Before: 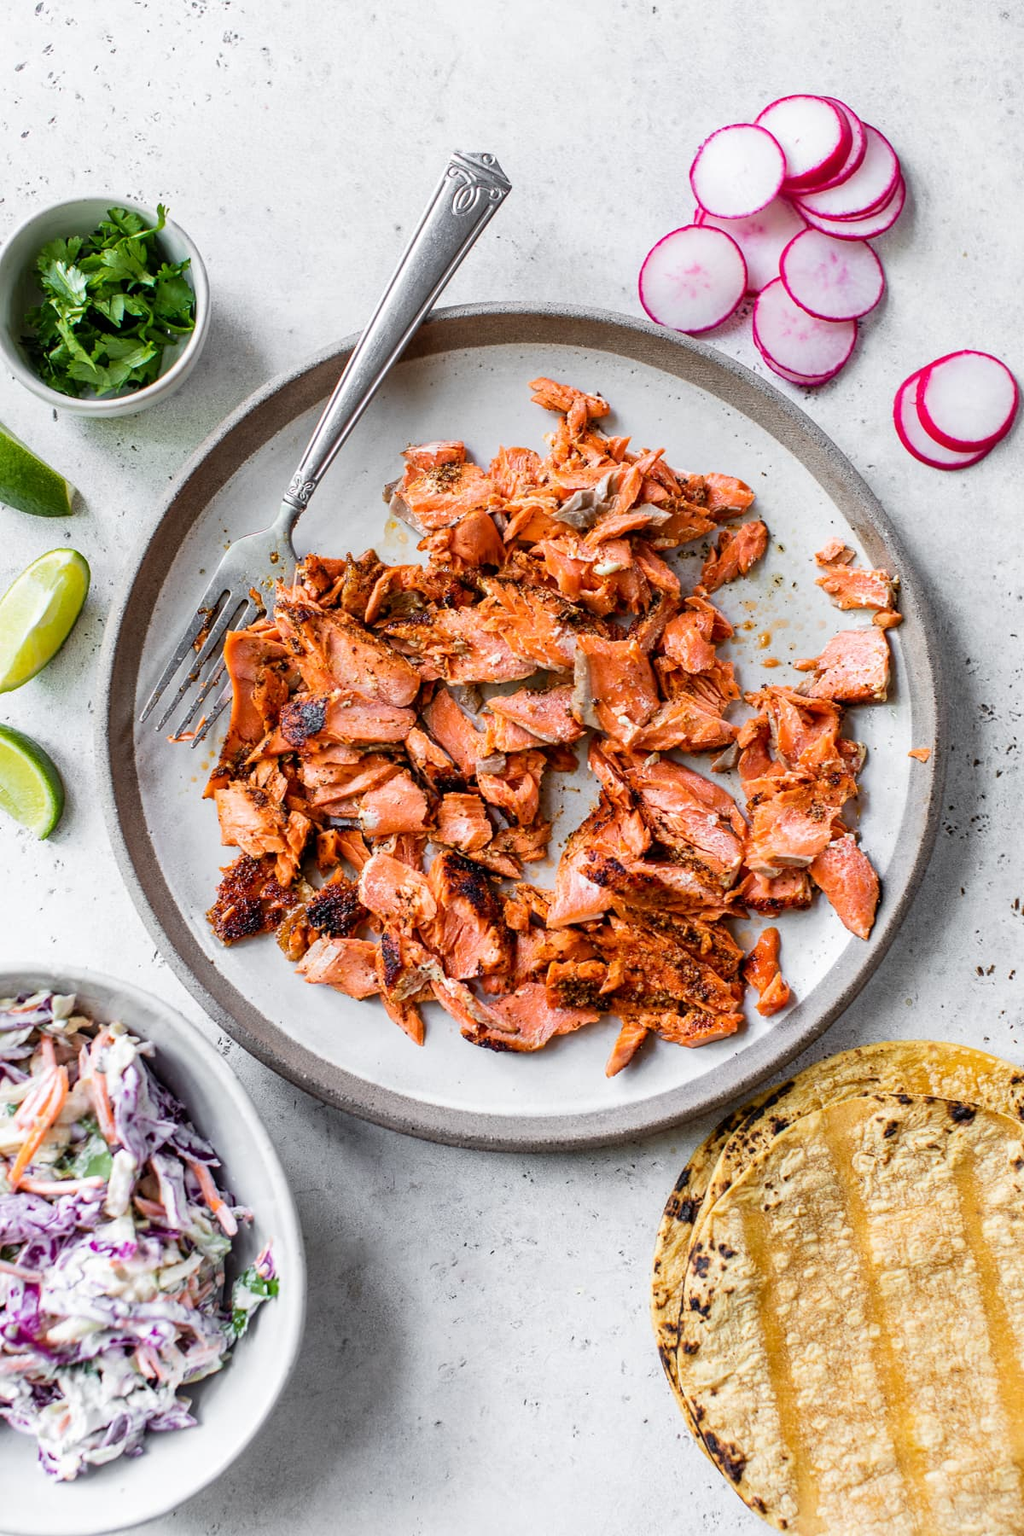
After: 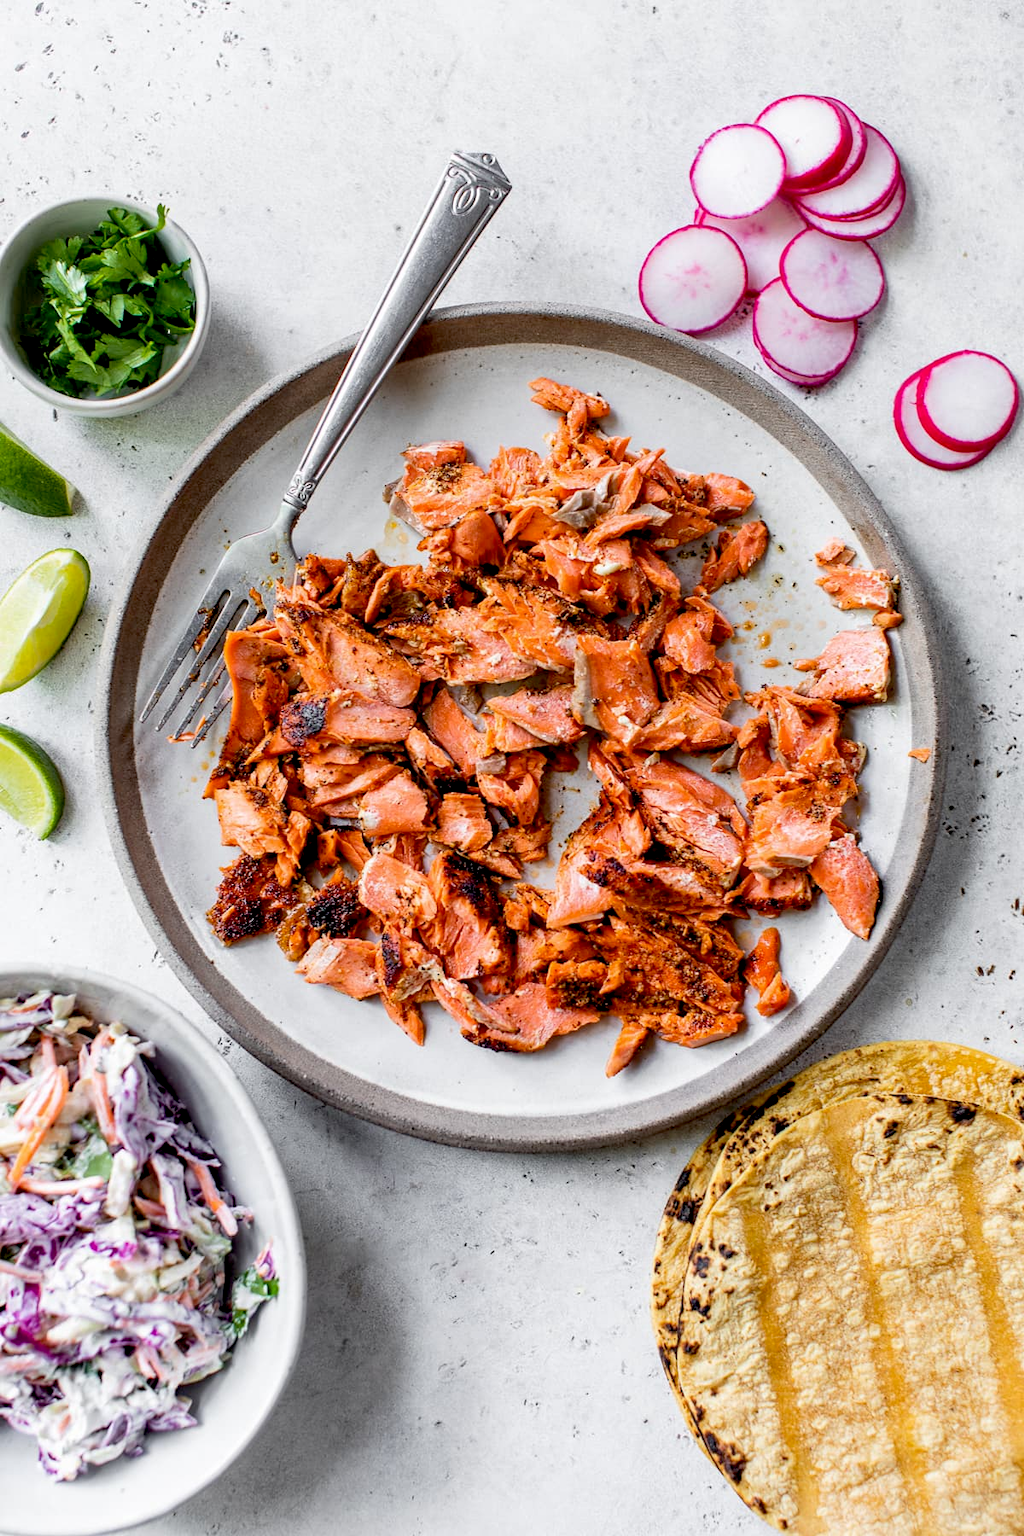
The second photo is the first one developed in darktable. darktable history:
exposure: black level correction 0.012, compensate exposure bias true, compensate highlight preservation false
